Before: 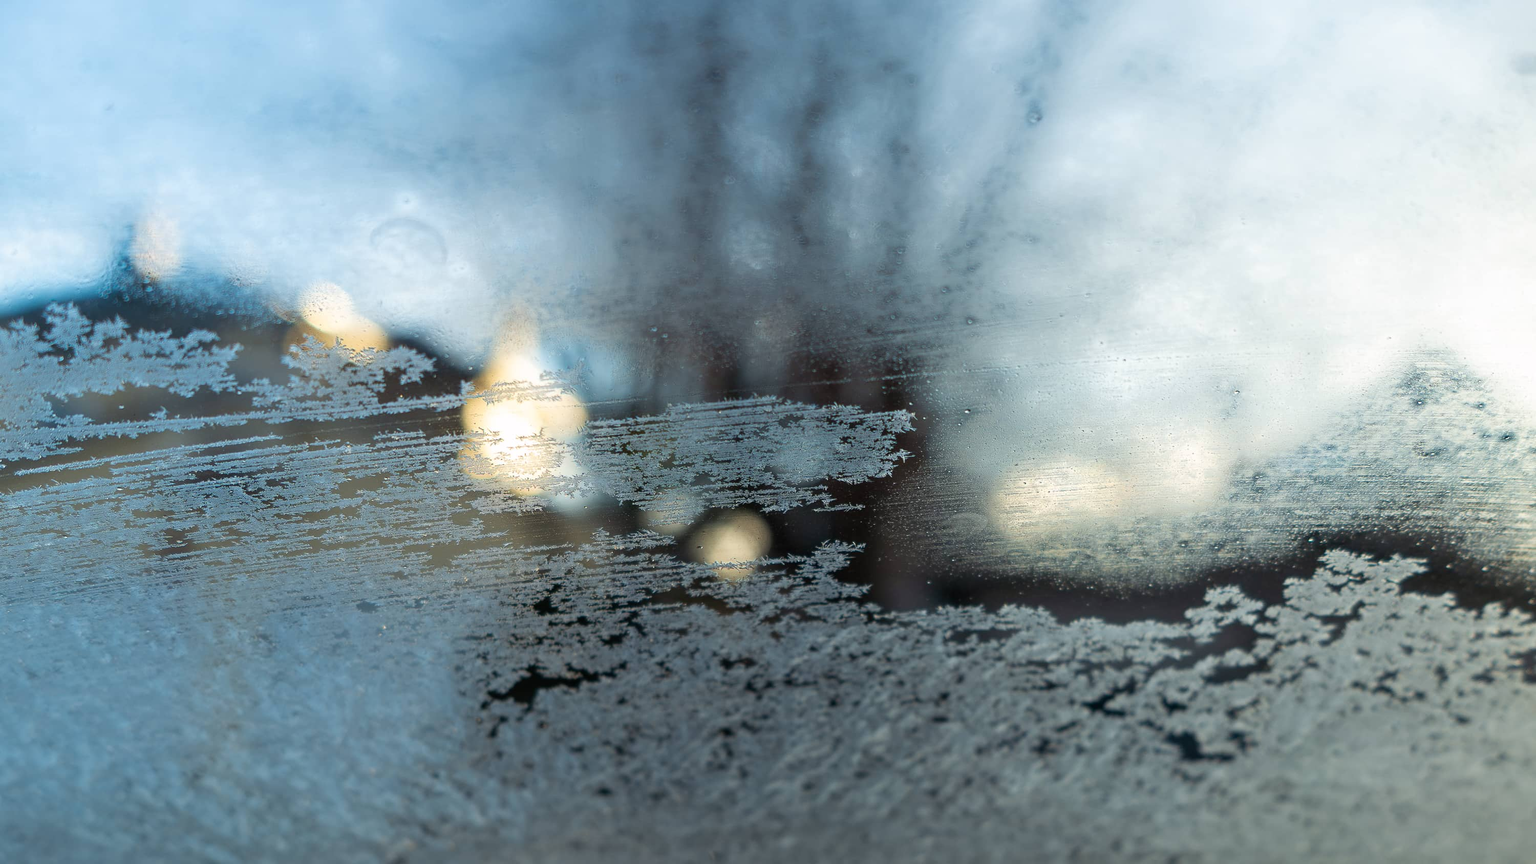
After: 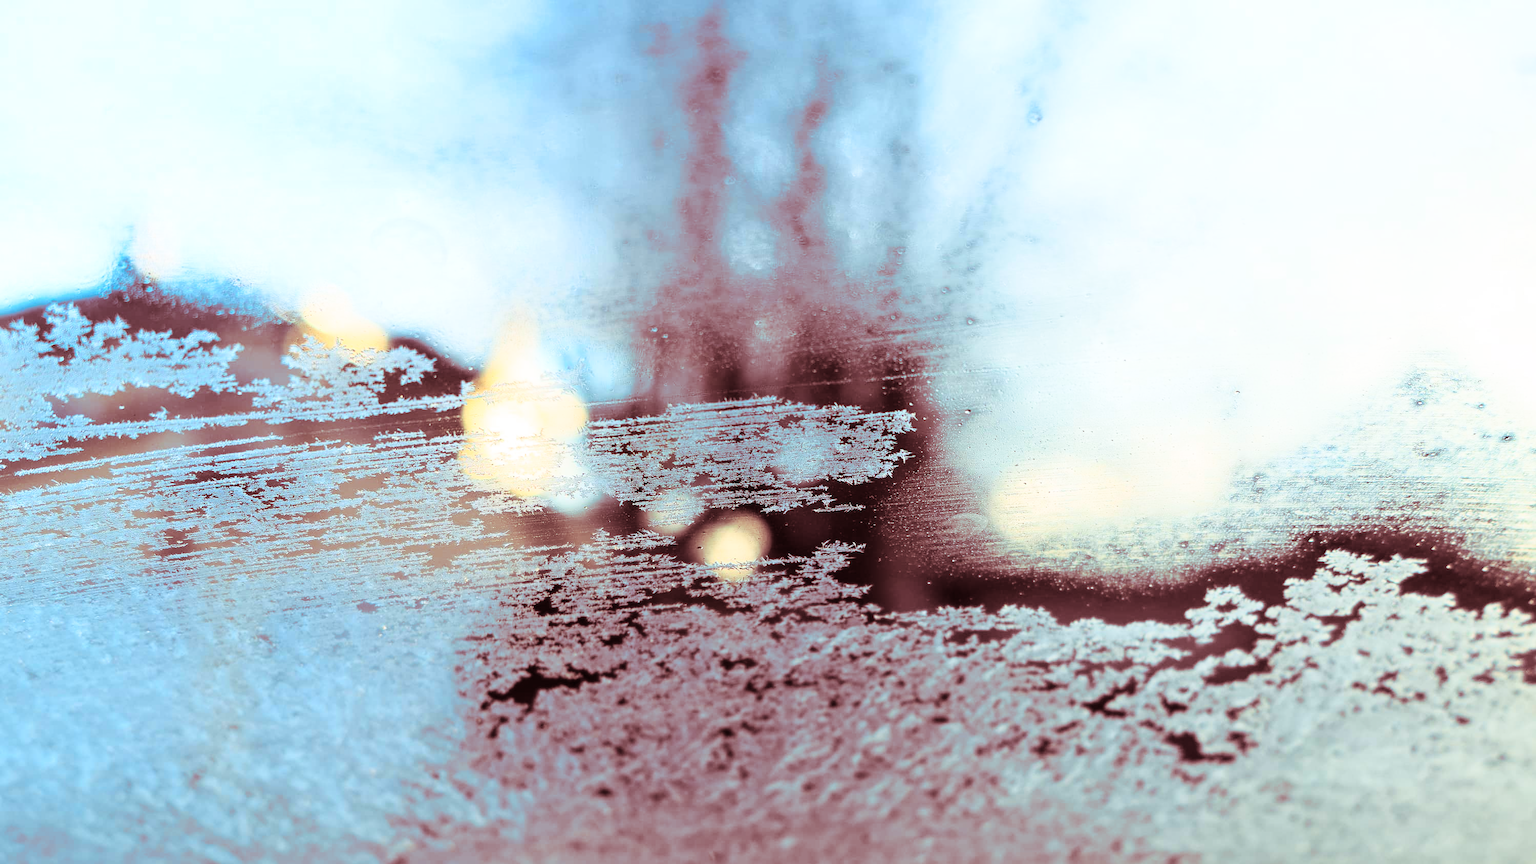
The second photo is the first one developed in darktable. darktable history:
base curve: curves: ch0 [(0, 0) (0.018, 0.026) (0.143, 0.37) (0.33, 0.731) (0.458, 0.853) (0.735, 0.965) (0.905, 0.986) (1, 1)]
split-toning: highlights › saturation 0, balance -61.83
